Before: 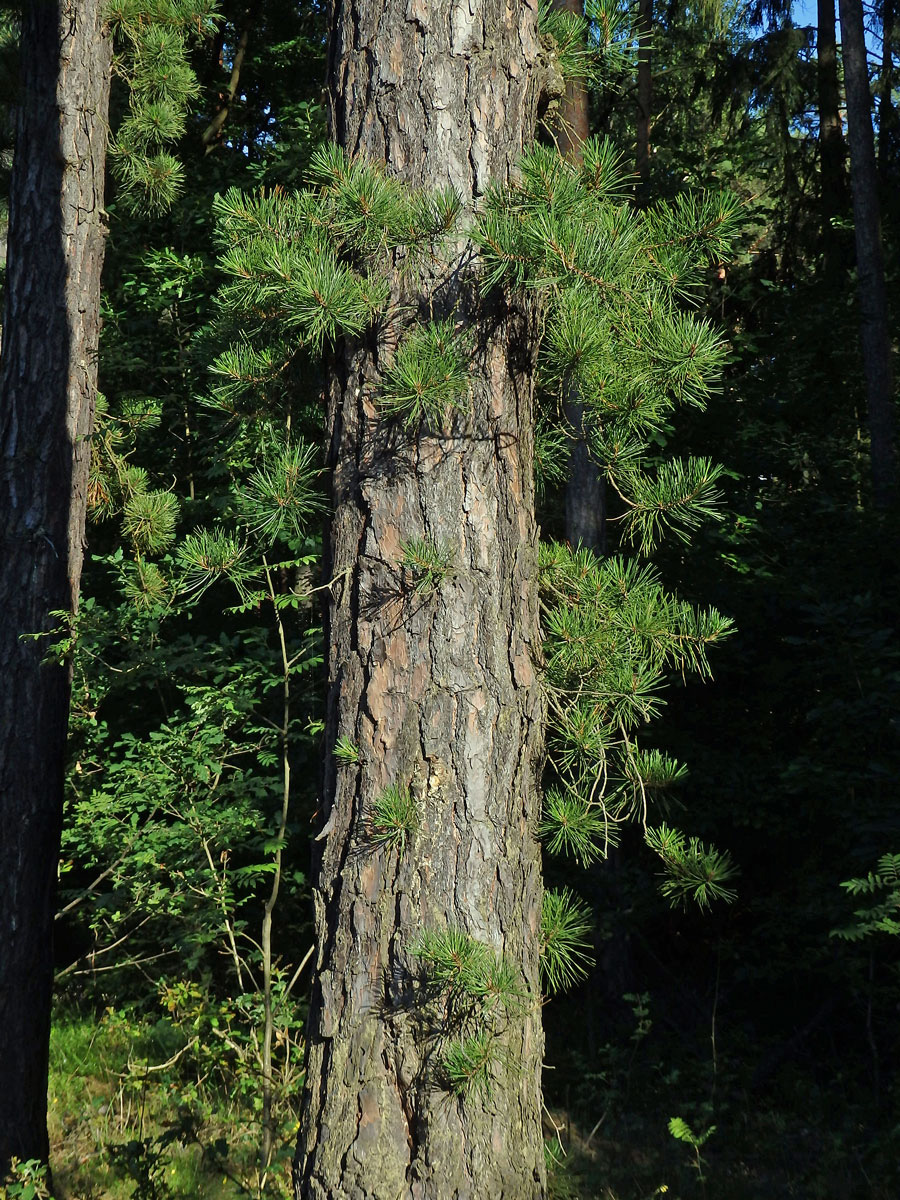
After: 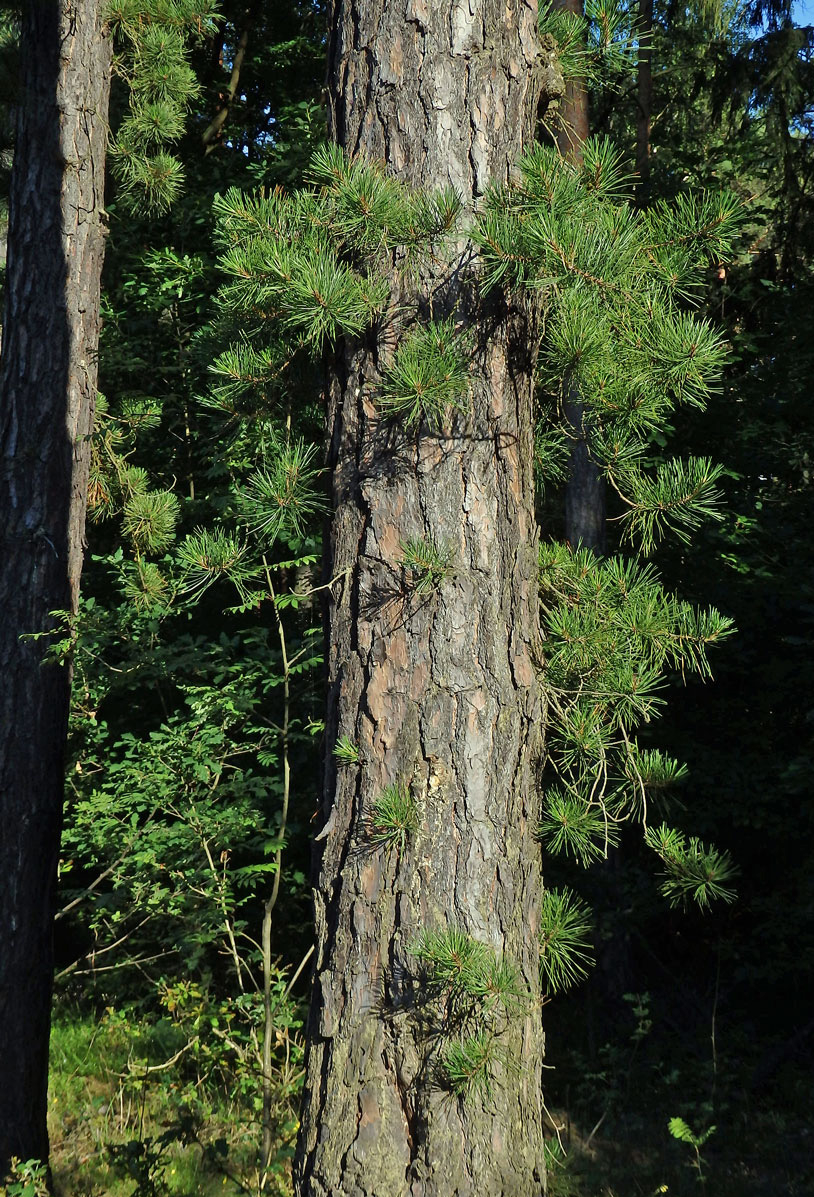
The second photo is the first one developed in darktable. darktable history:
shadows and highlights: shadows 18.17, highlights -83.4, soften with gaussian
crop: right 9.475%, bottom 0.038%
